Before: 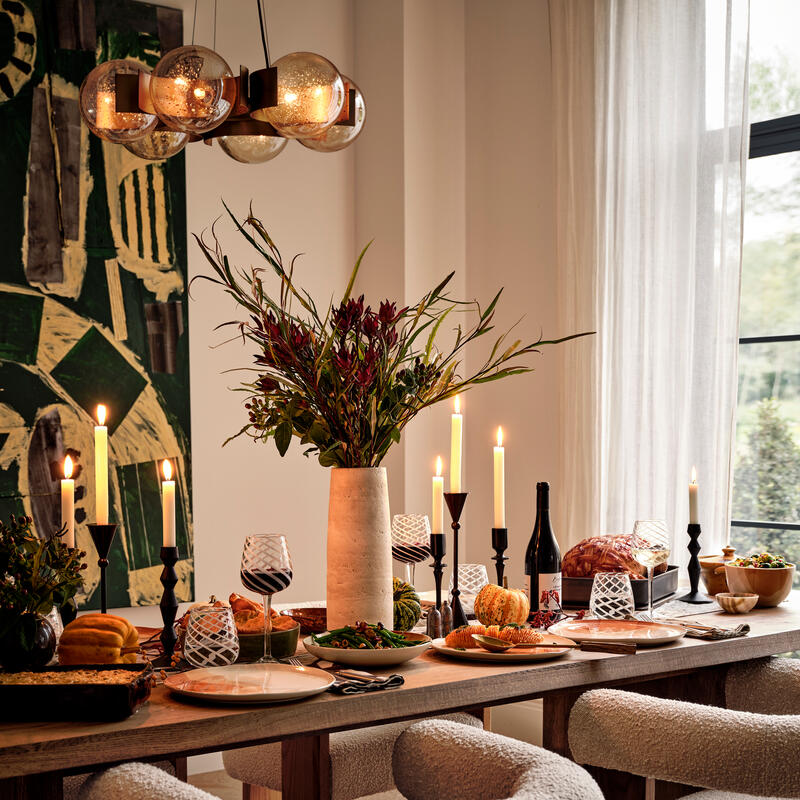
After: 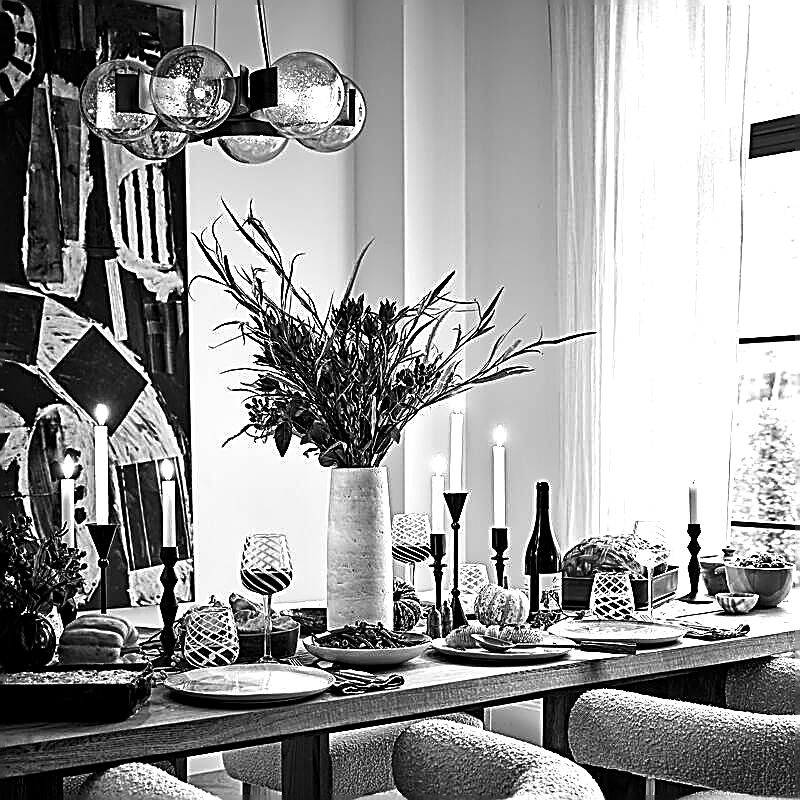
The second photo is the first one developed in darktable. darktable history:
contrast brightness saturation: contrast 0.07, brightness -0.13, saturation 0.06
exposure: exposure 0.943 EV, compensate highlight preservation false
monochrome: a -35.87, b 49.73, size 1.7
sharpen: amount 1.861
